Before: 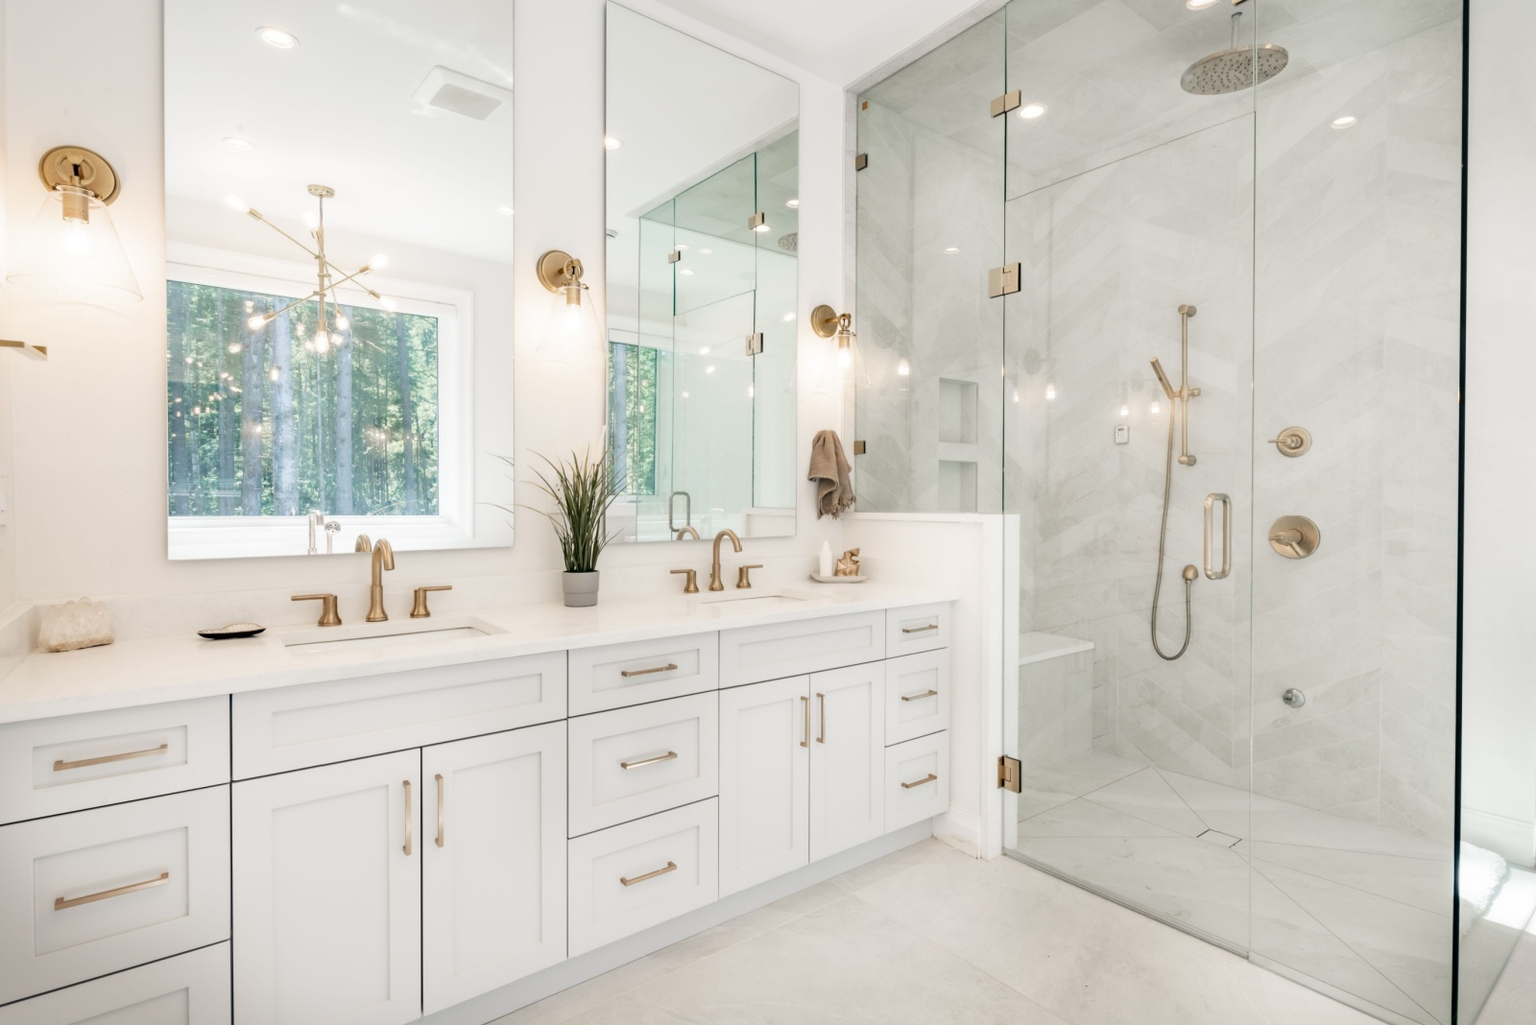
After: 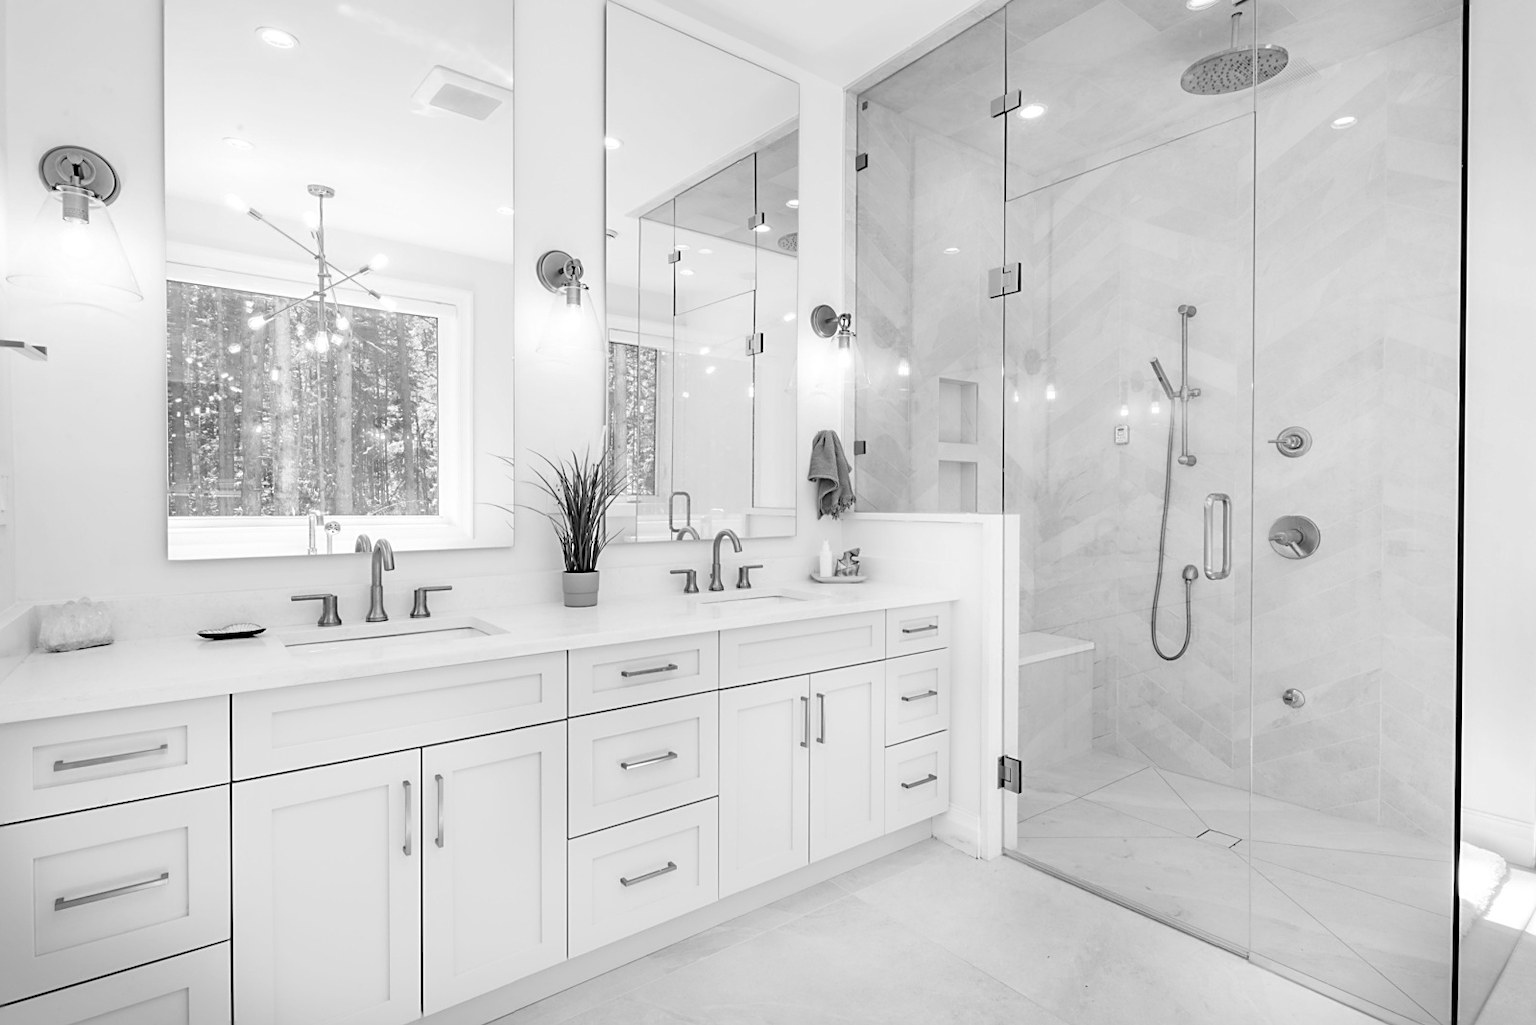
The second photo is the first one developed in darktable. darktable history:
sharpen: on, module defaults
color calibration: output gray [0.22, 0.42, 0.37, 0], illuminant custom, x 0.371, y 0.382, temperature 4282.31 K
